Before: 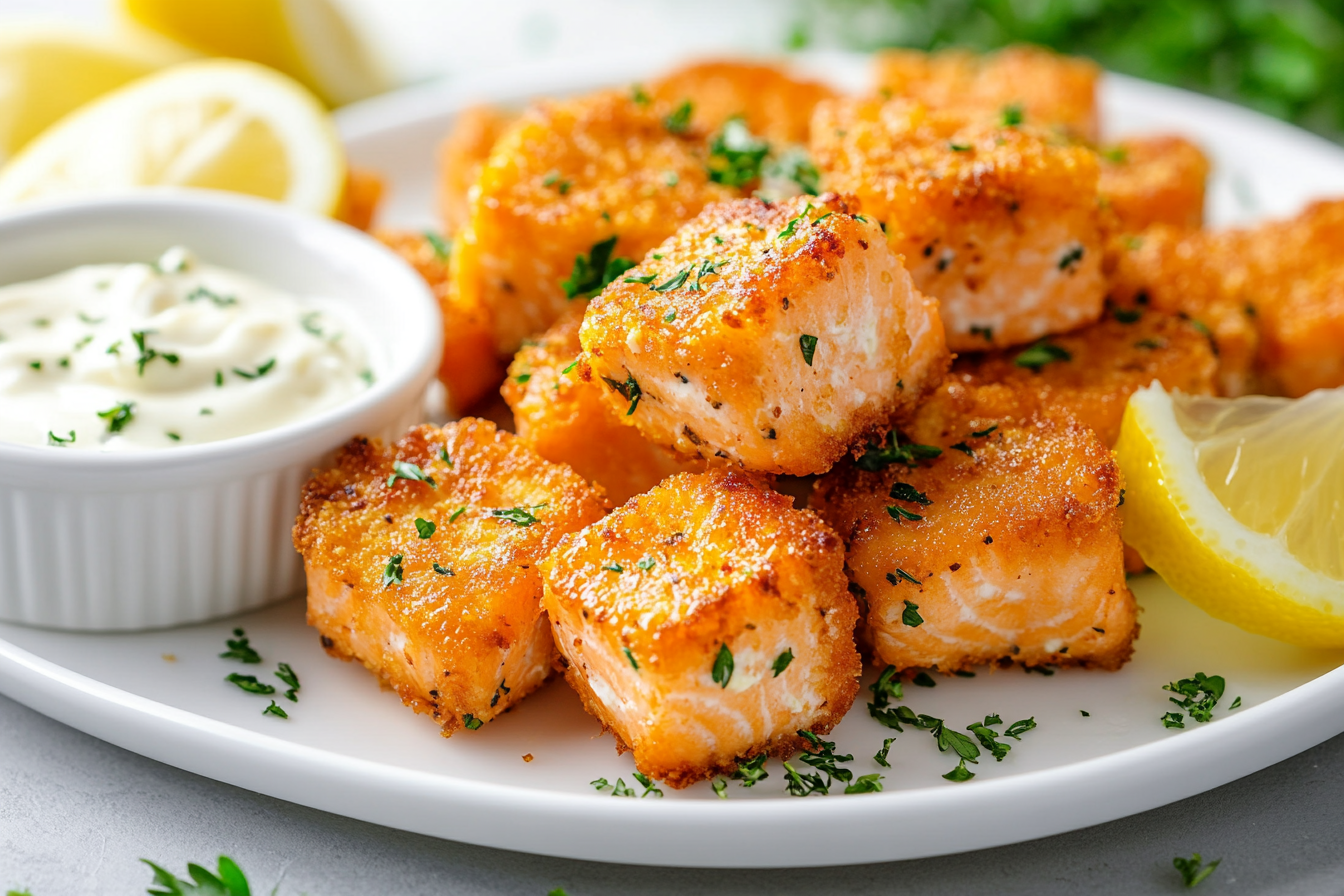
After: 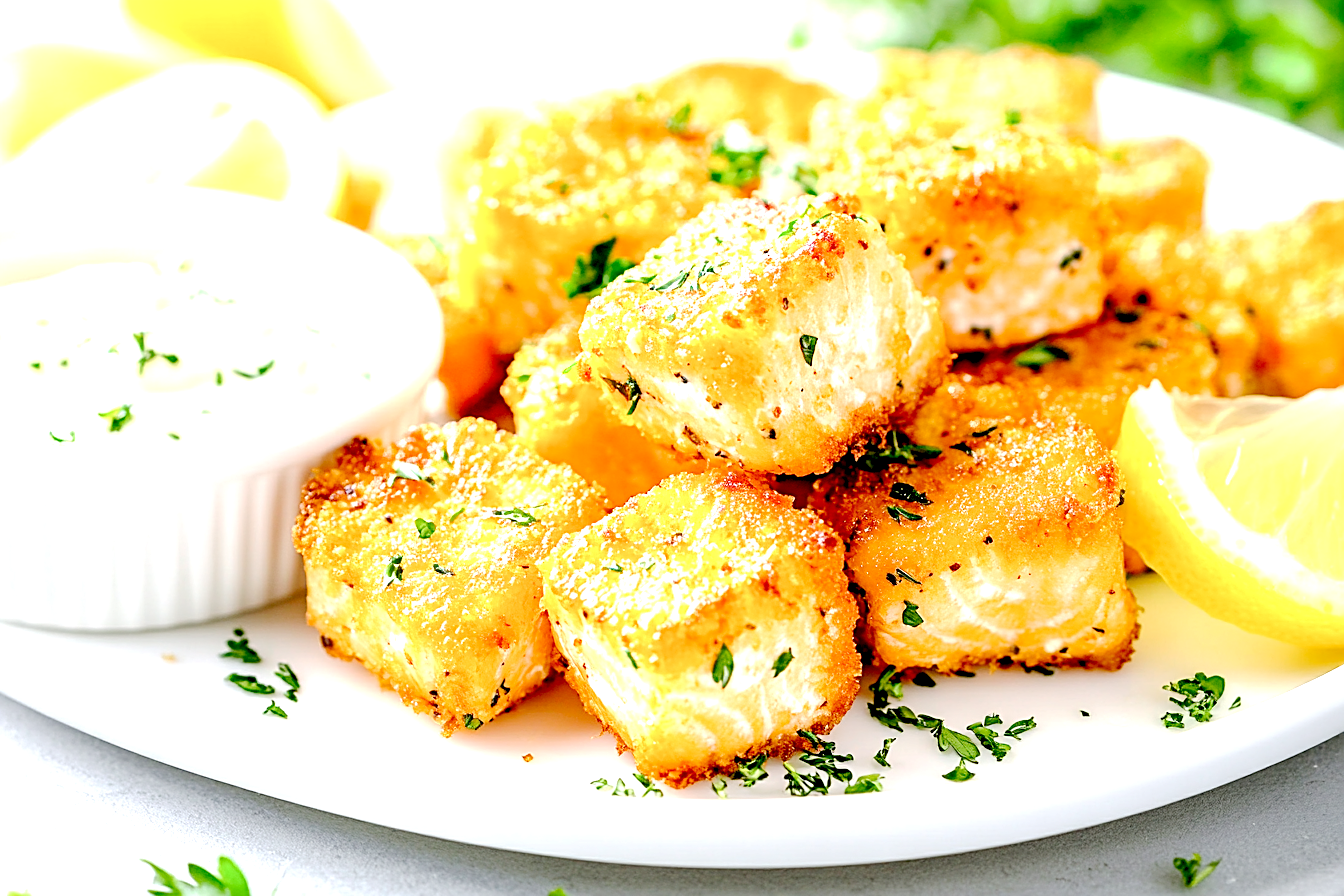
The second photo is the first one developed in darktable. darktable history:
exposure: black level correction 0.008, exposure 1.43 EV, compensate exposure bias true, compensate highlight preservation false
sharpen: on, module defaults
tone equalizer: on, module defaults
base curve: curves: ch0 [(0, 0) (0.158, 0.273) (0.879, 0.895) (1, 1)], preserve colors none
